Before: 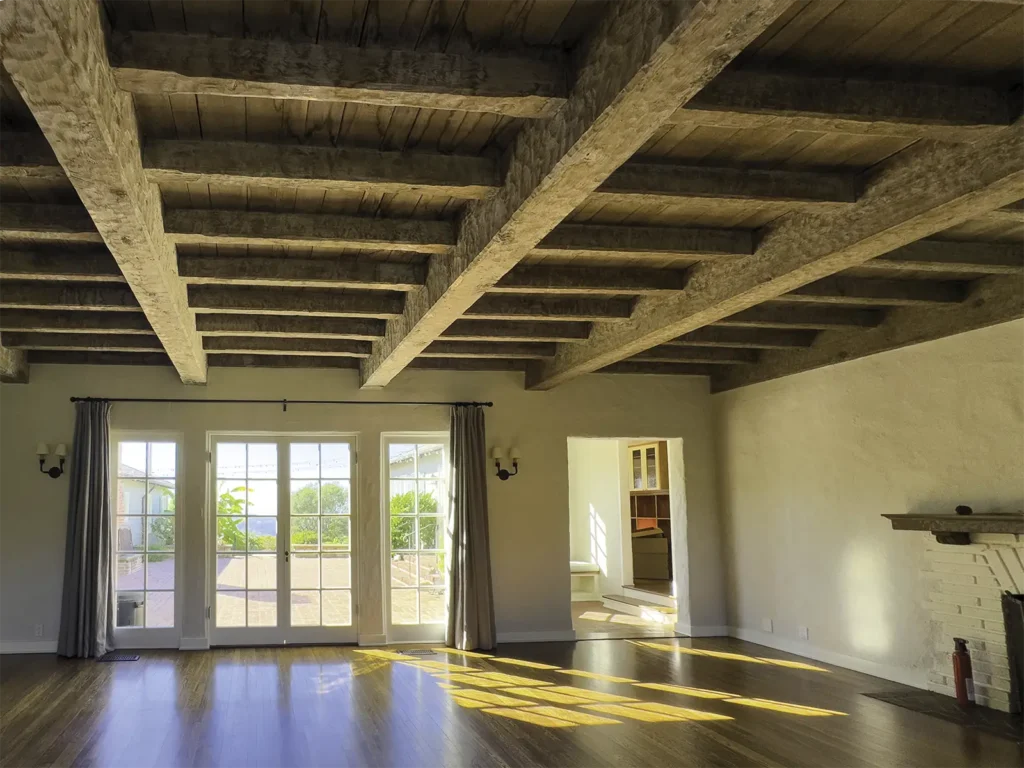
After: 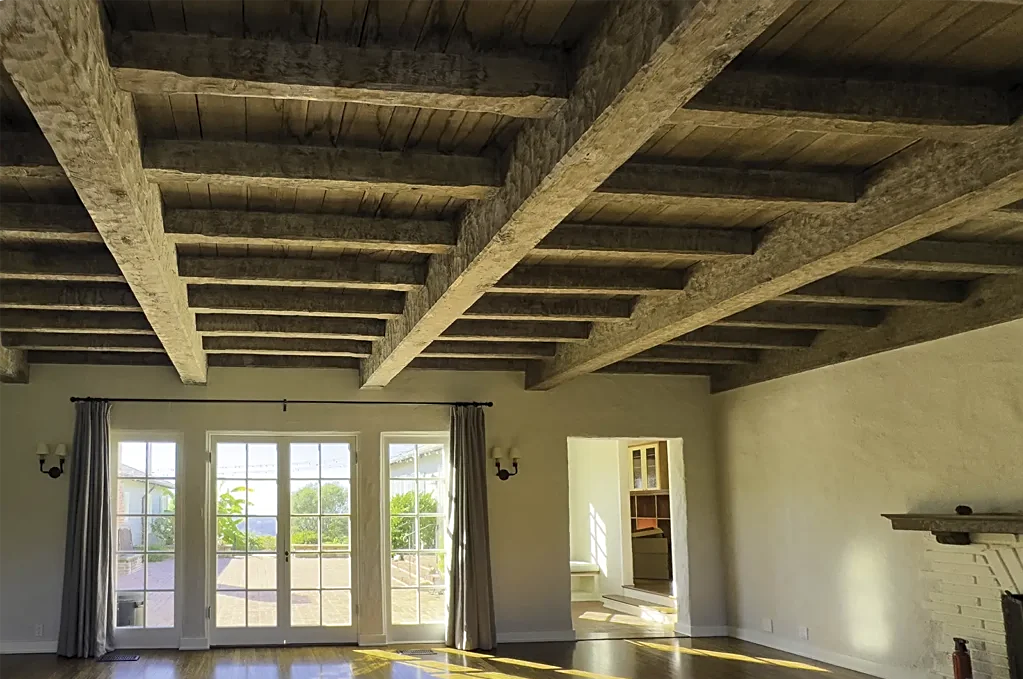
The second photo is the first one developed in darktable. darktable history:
crop and rotate: top 0%, bottom 11.49%
sharpen: on, module defaults
